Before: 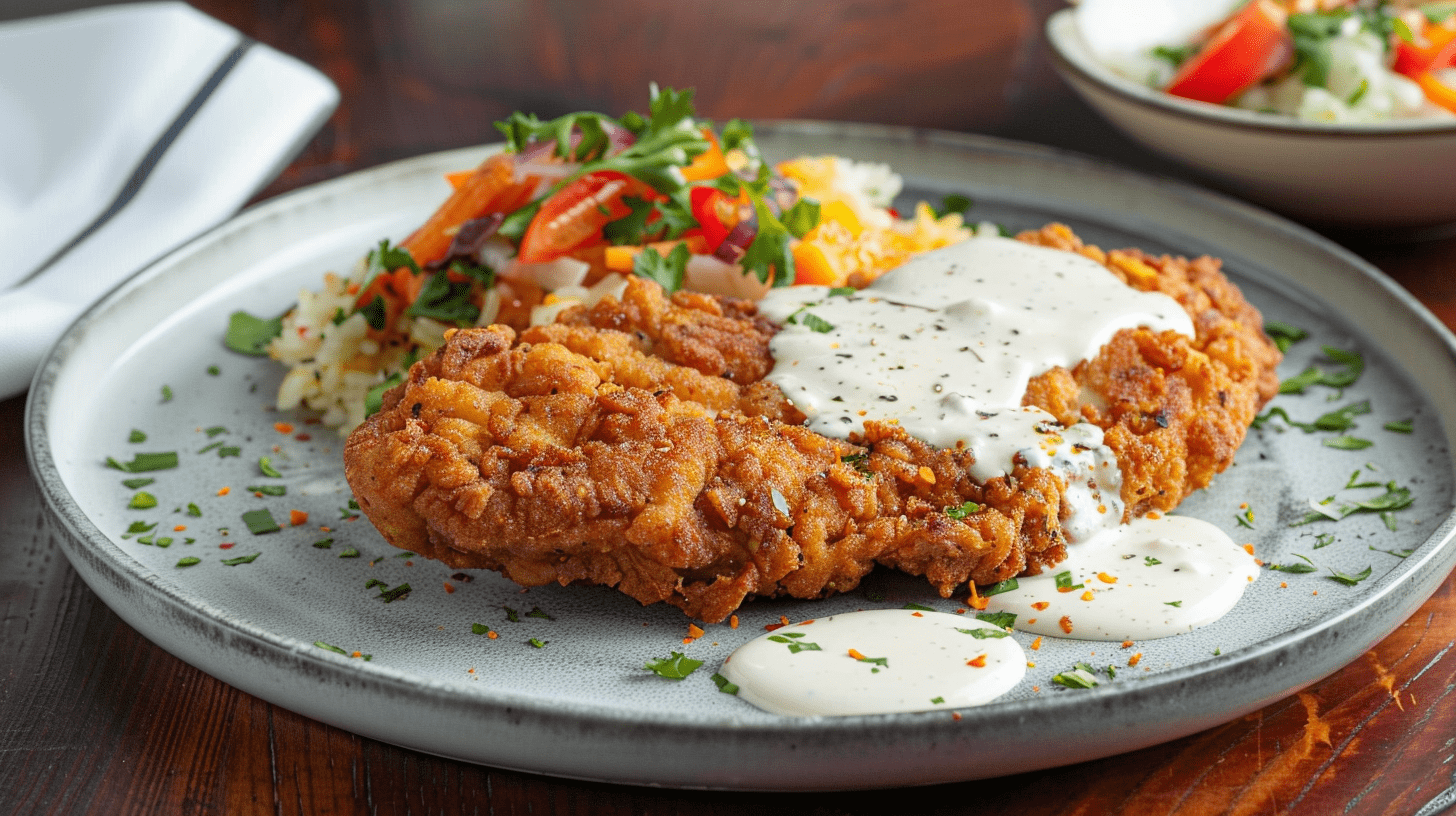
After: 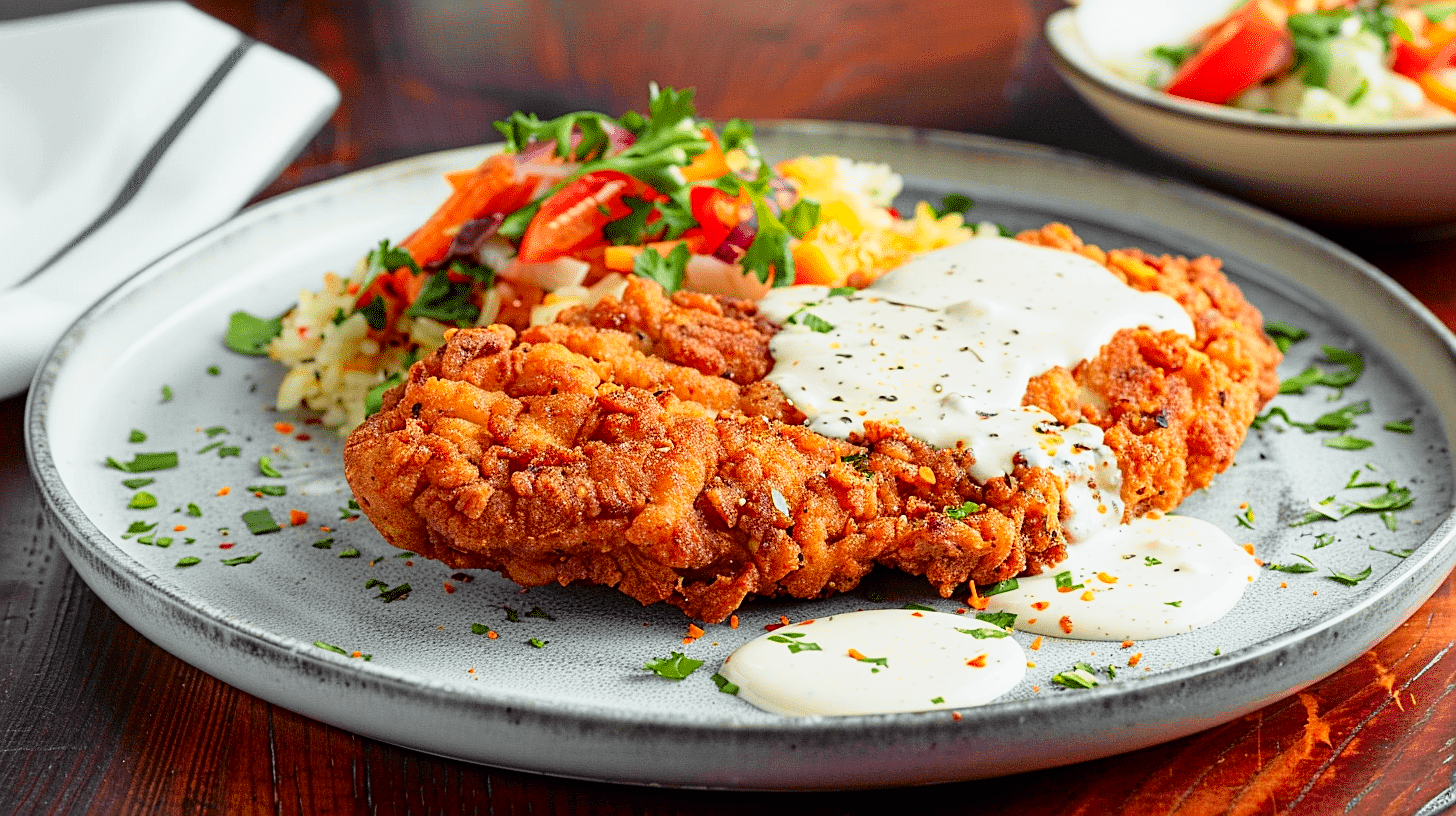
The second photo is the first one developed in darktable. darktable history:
sharpen: on, module defaults
tone curve: curves: ch0 [(0, 0) (0.062, 0.023) (0.168, 0.142) (0.359, 0.419) (0.469, 0.544) (0.634, 0.722) (0.839, 0.909) (0.998, 0.978)]; ch1 [(0, 0) (0.437, 0.408) (0.472, 0.47) (0.502, 0.504) (0.527, 0.546) (0.568, 0.619) (0.608, 0.665) (0.669, 0.748) (0.859, 0.899) (1, 1)]; ch2 [(0, 0) (0.33, 0.301) (0.421, 0.443) (0.473, 0.498) (0.509, 0.5) (0.535, 0.564) (0.575, 0.625) (0.608, 0.667) (1, 1)], color space Lab, independent channels, preserve colors none
